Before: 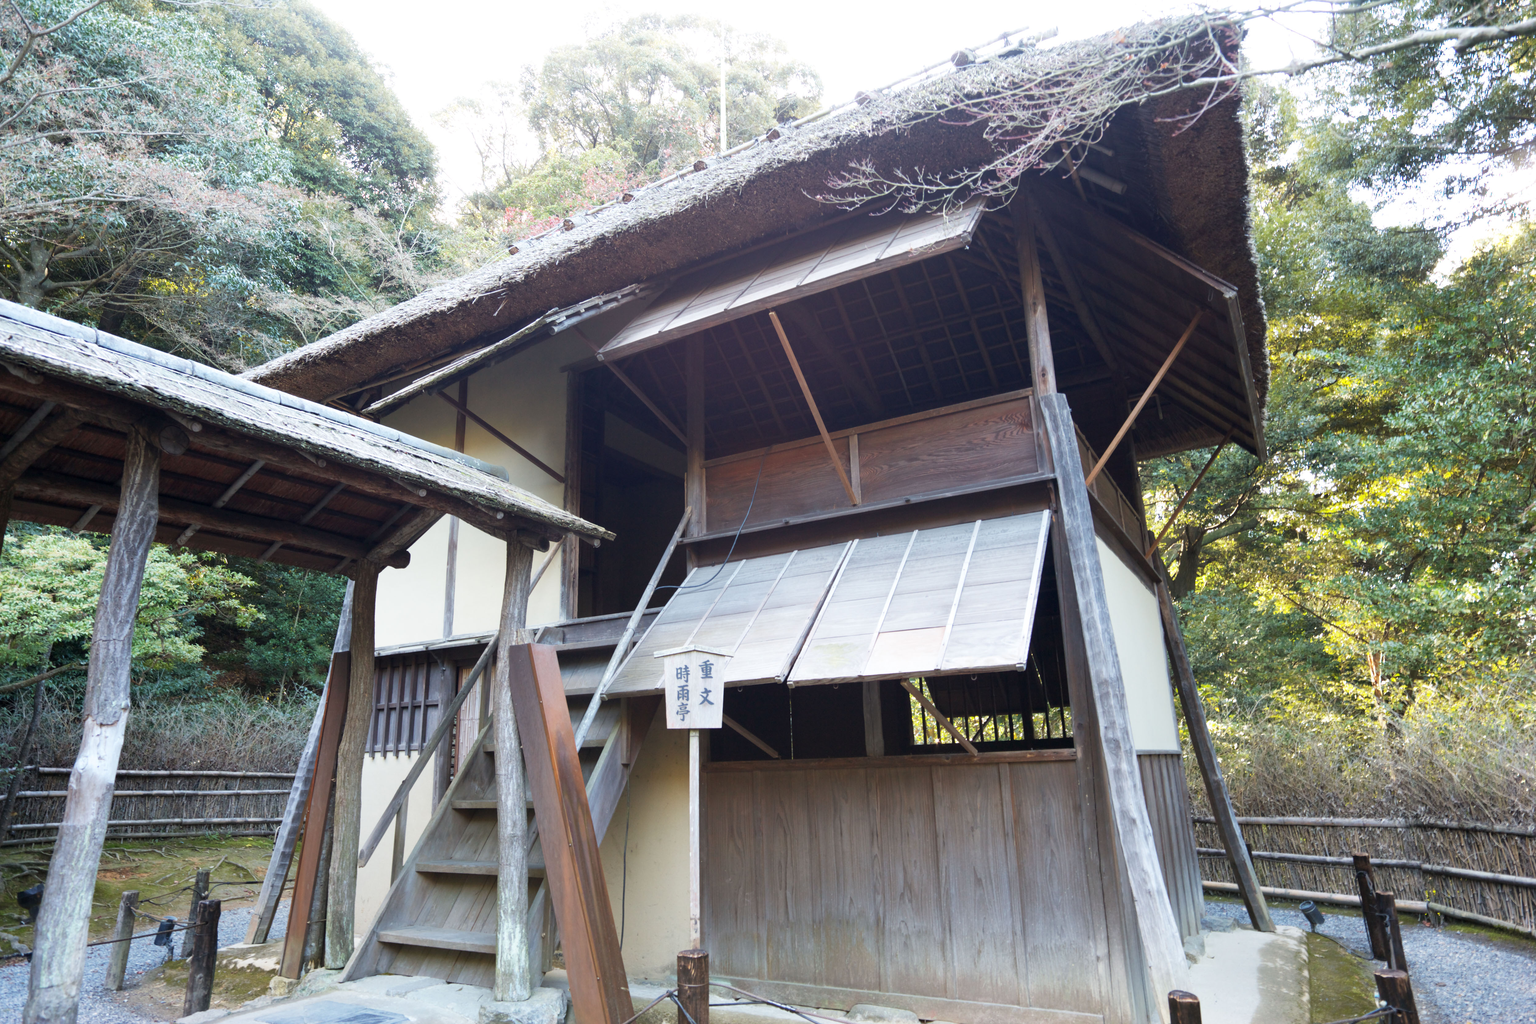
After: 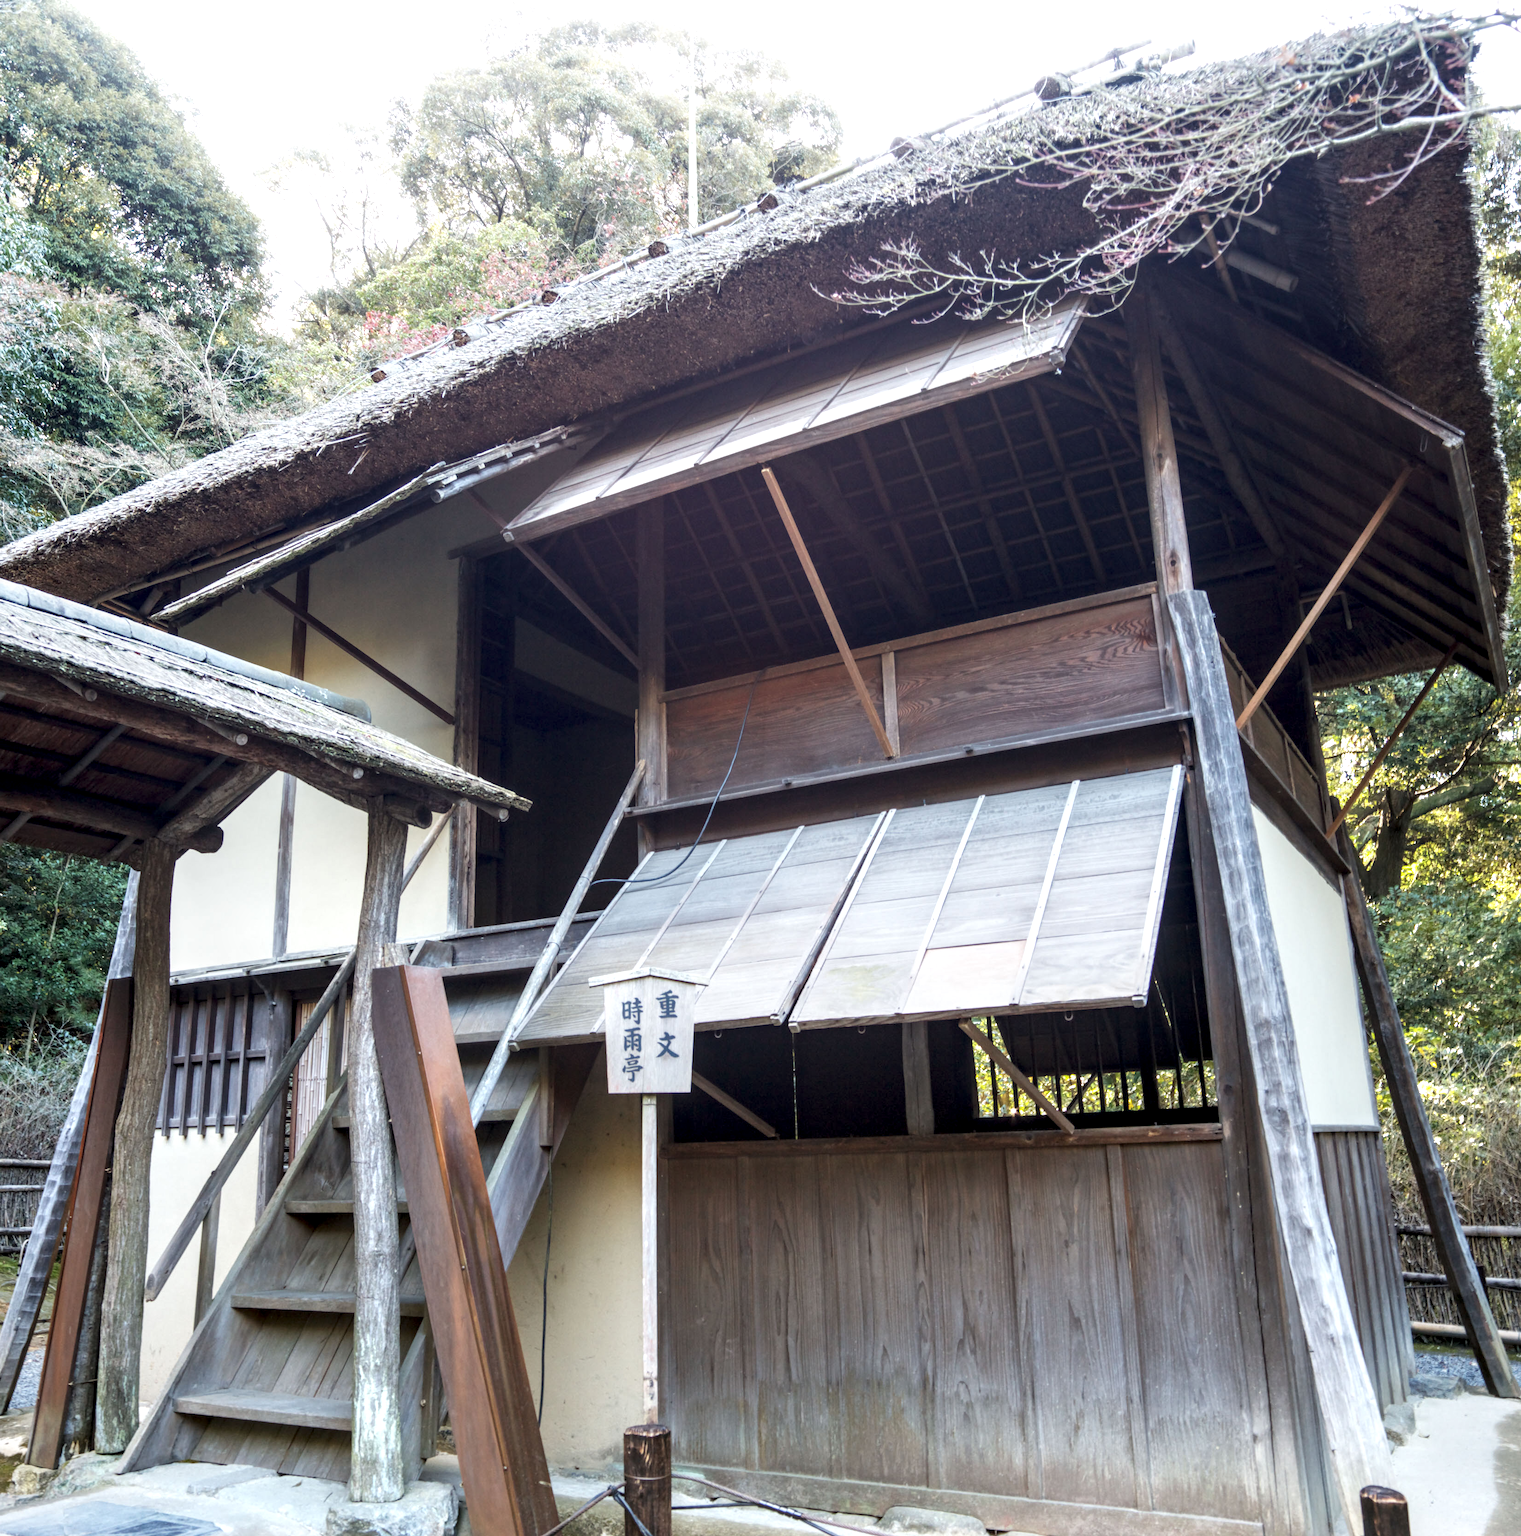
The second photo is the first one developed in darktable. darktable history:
crop: left 17.03%, right 16.938%
local contrast: detail 160%
